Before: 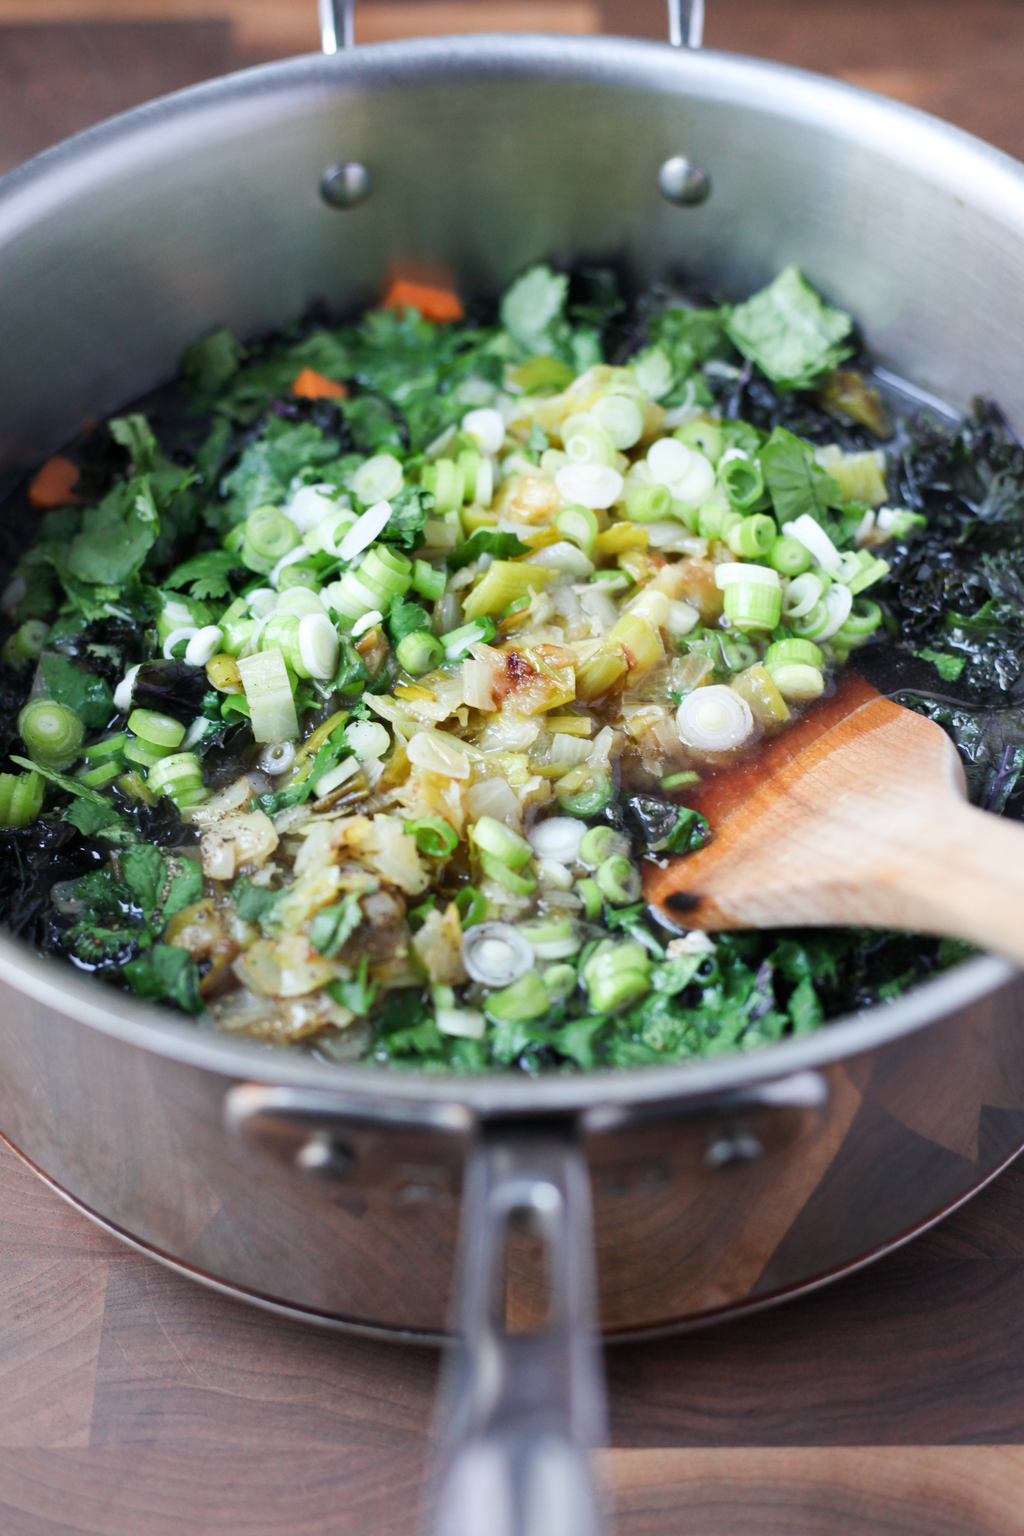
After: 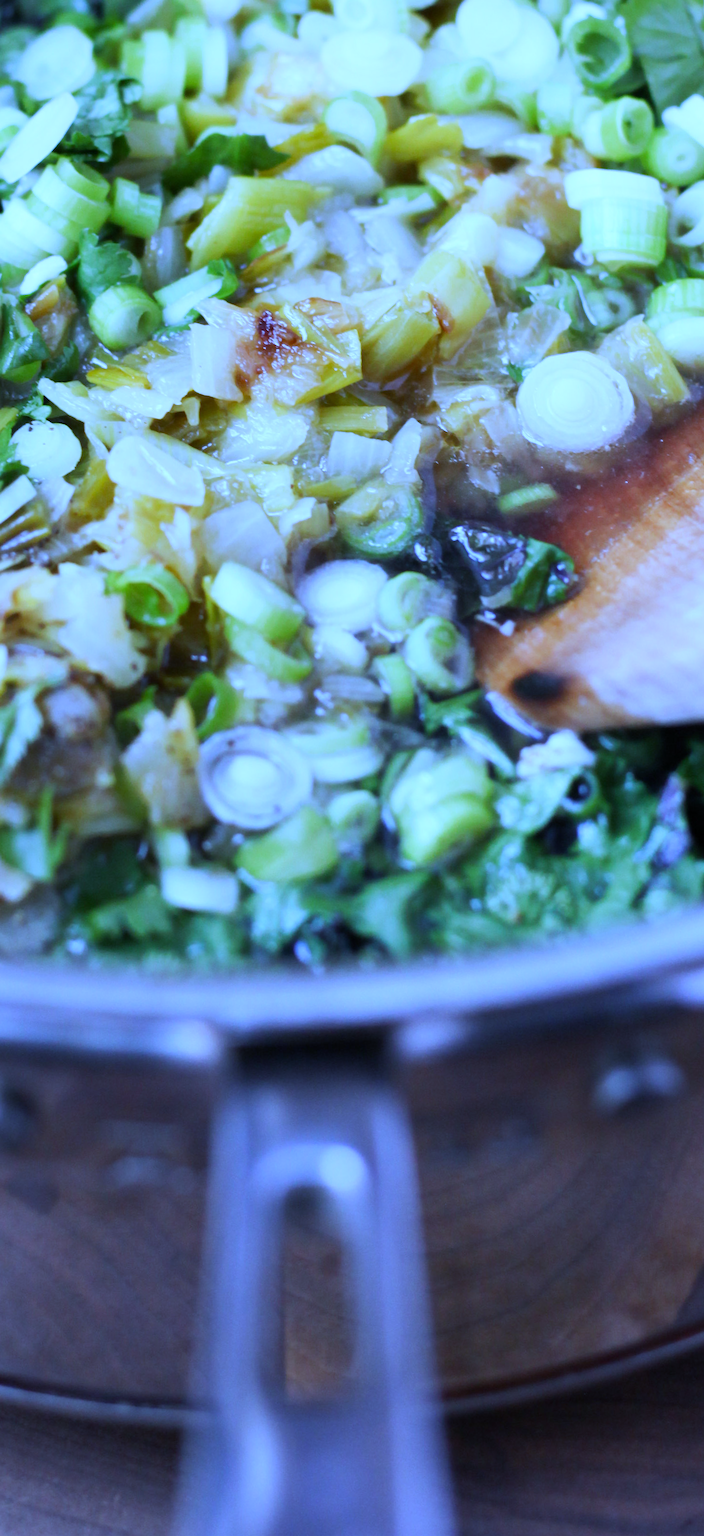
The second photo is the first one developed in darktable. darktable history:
white balance: red 0.766, blue 1.537
crop: left 31.379%, top 24.658%, right 20.326%, bottom 6.628%
rotate and perspective: rotation -1.68°, lens shift (vertical) -0.146, crop left 0.049, crop right 0.912, crop top 0.032, crop bottom 0.96
